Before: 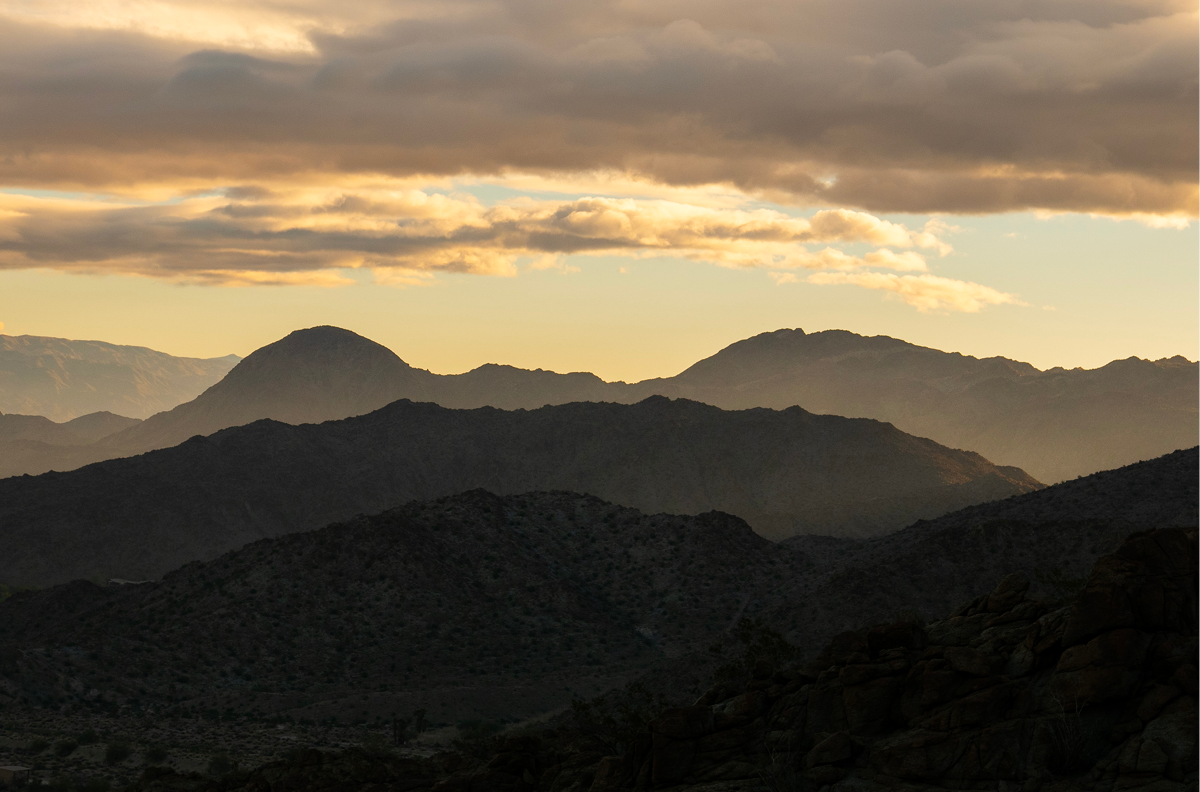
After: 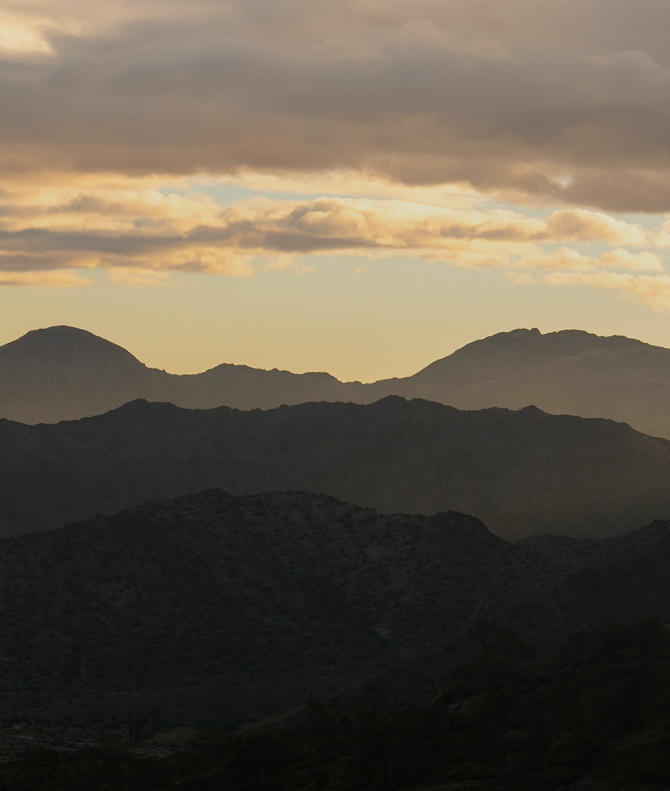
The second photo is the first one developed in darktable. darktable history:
local contrast: detail 71%
exposure: compensate exposure bias true, compensate highlight preservation false
crop: left 22.005%, right 22.151%, bottom 0.008%
contrast brightness saturation: contrast 0.063, brightness -0.014, saturation -0.212
